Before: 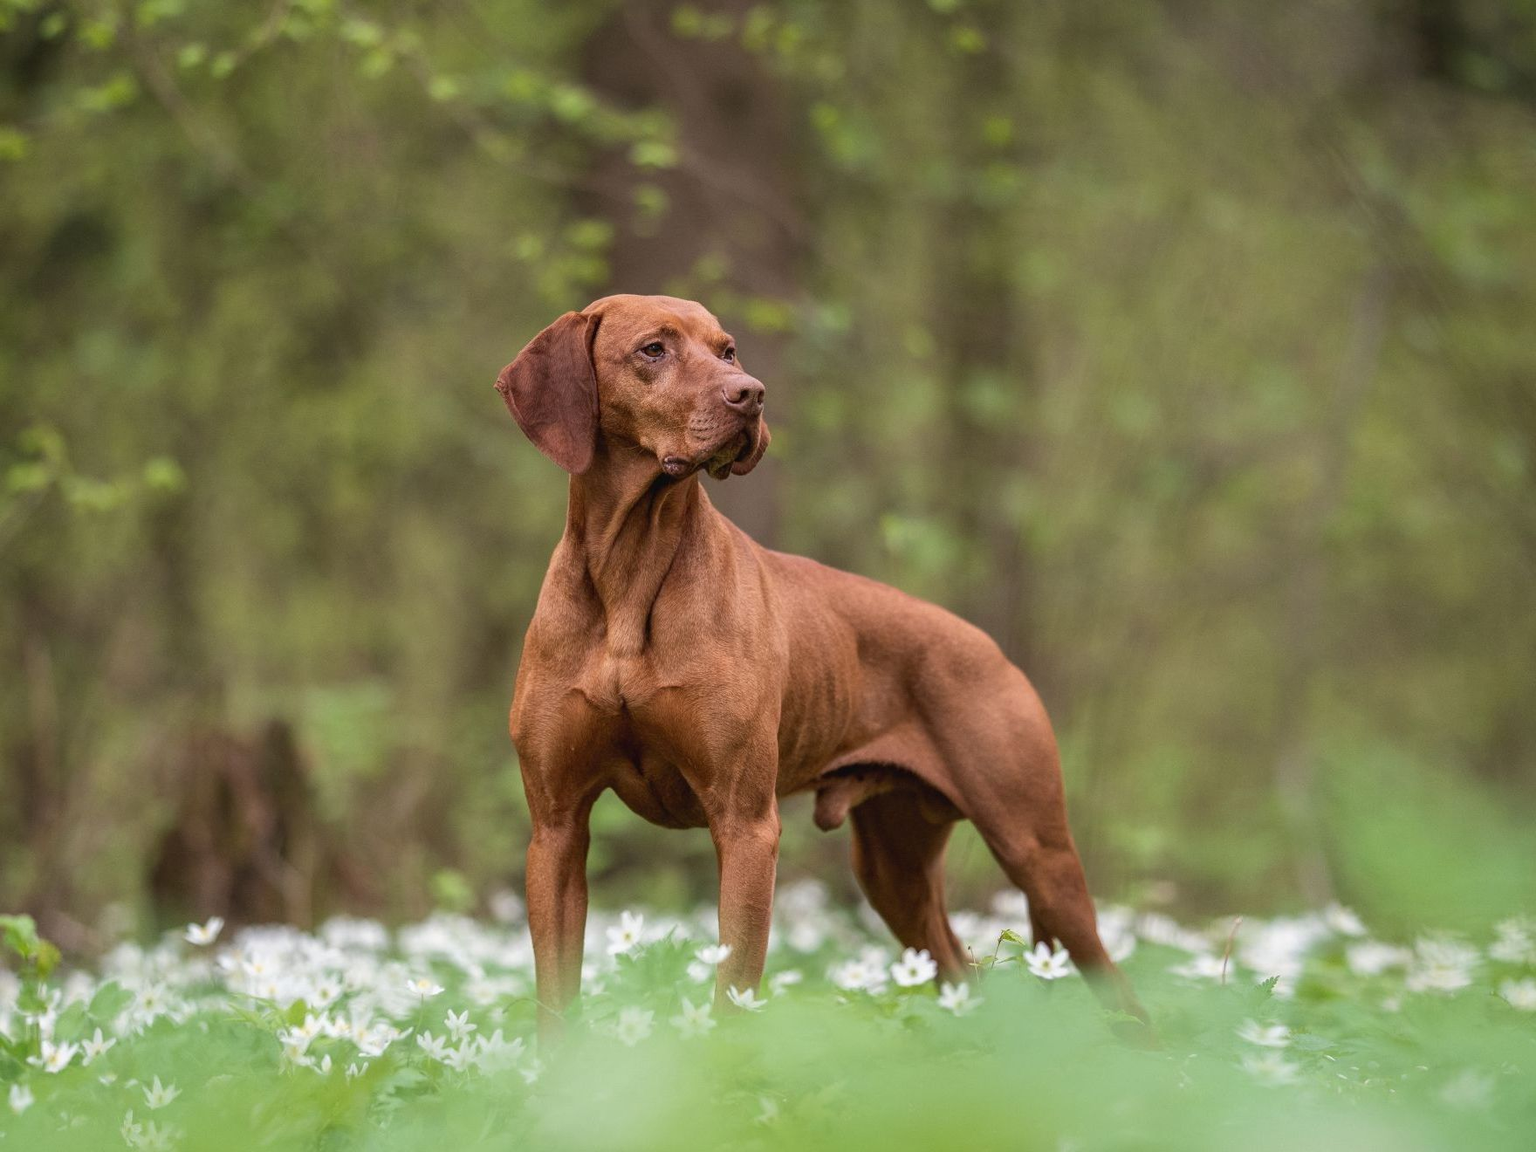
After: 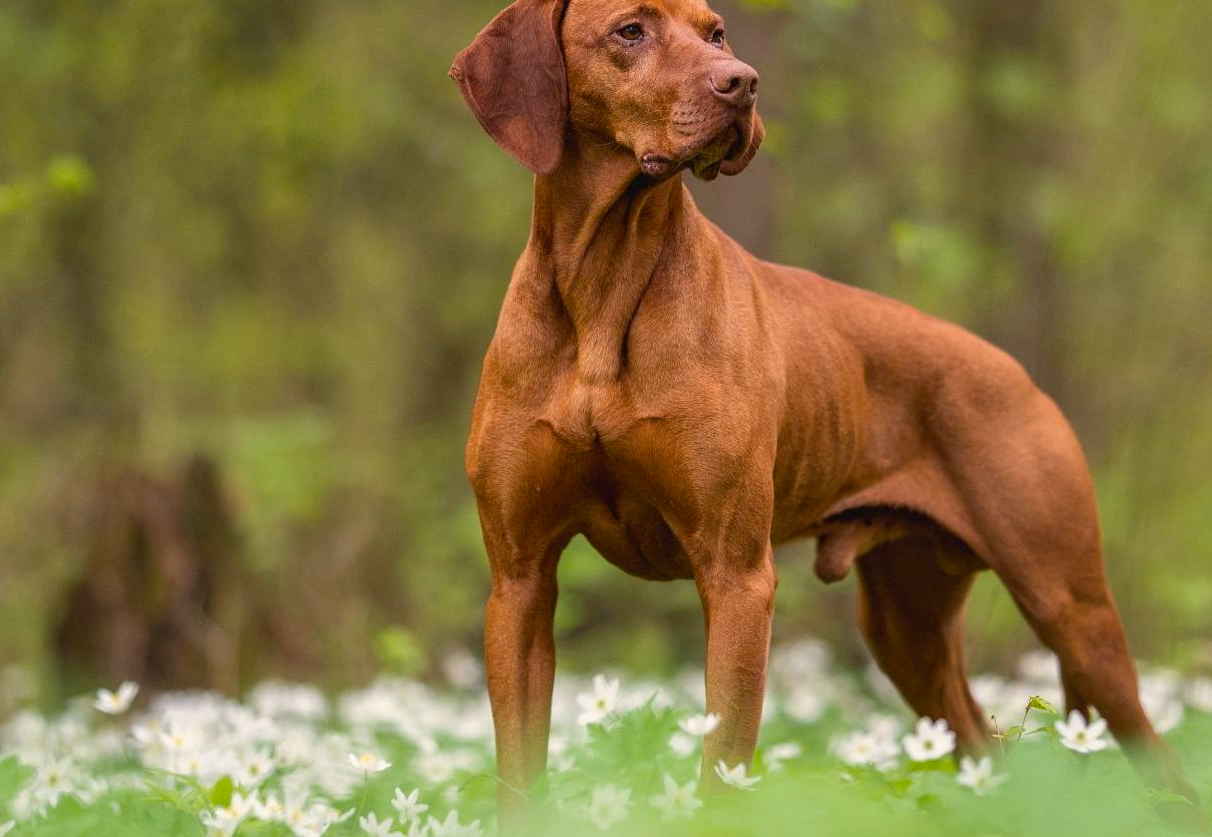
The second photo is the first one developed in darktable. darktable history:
color balance rgb: highlights gain › chroma 2.154%, highlights gain › hue 74.4°, linear chroma grading › global chroma 2.077%, linear chroma grading › mid-tones -1.358%, perceptual saturation grading › global saturation 29.397%
contrast brightness saturation: saturation -0.038
crop: left 6.707%, top 28.017%, right 24.4%, bottom 8.516%
